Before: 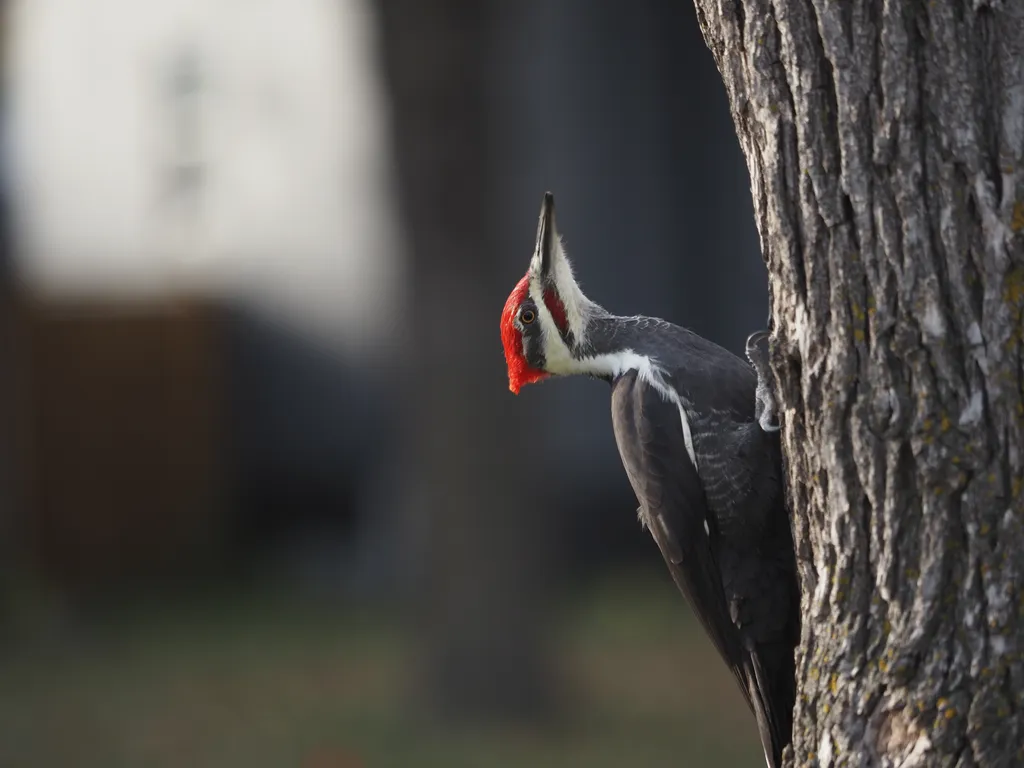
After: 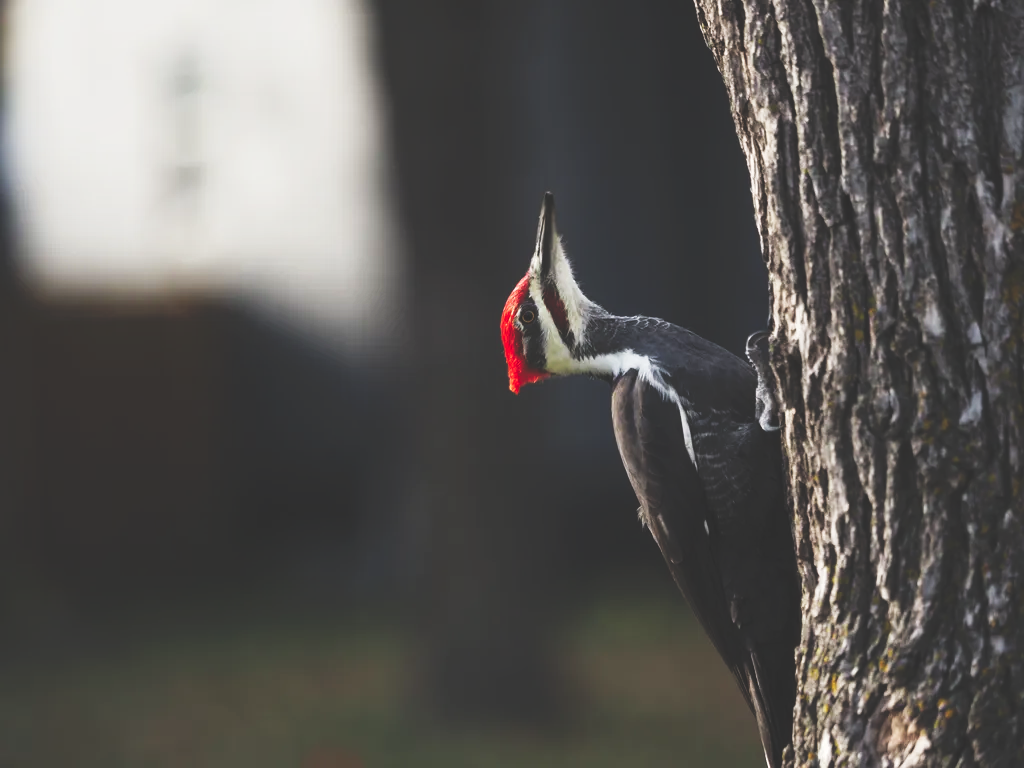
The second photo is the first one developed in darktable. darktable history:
tone curve: curves: ch0 [(0, 0) (0.003, 0.183) (0.011, 0.183) (0.025, 0.184) (0.044, 0.188) (0.069, 0.197) (0.1, 0.204) (0.136, 0.212) (0.177, 0.226) (0.224, 0.24) (0.277, 0.273) (0.335, 0.322) (0.399, 0.388) (0.468, 0.468) (0.543, 0.579) (0.623, 0.686) (0.709, 0.792) (0.801, 0.877) (0.898, 0.939) (1, 1)], preserve colors none
tone equalizer: on, module defaults
local contrast: highlights 103%, shadows 99%, detail 120%, midtone range 0.2
